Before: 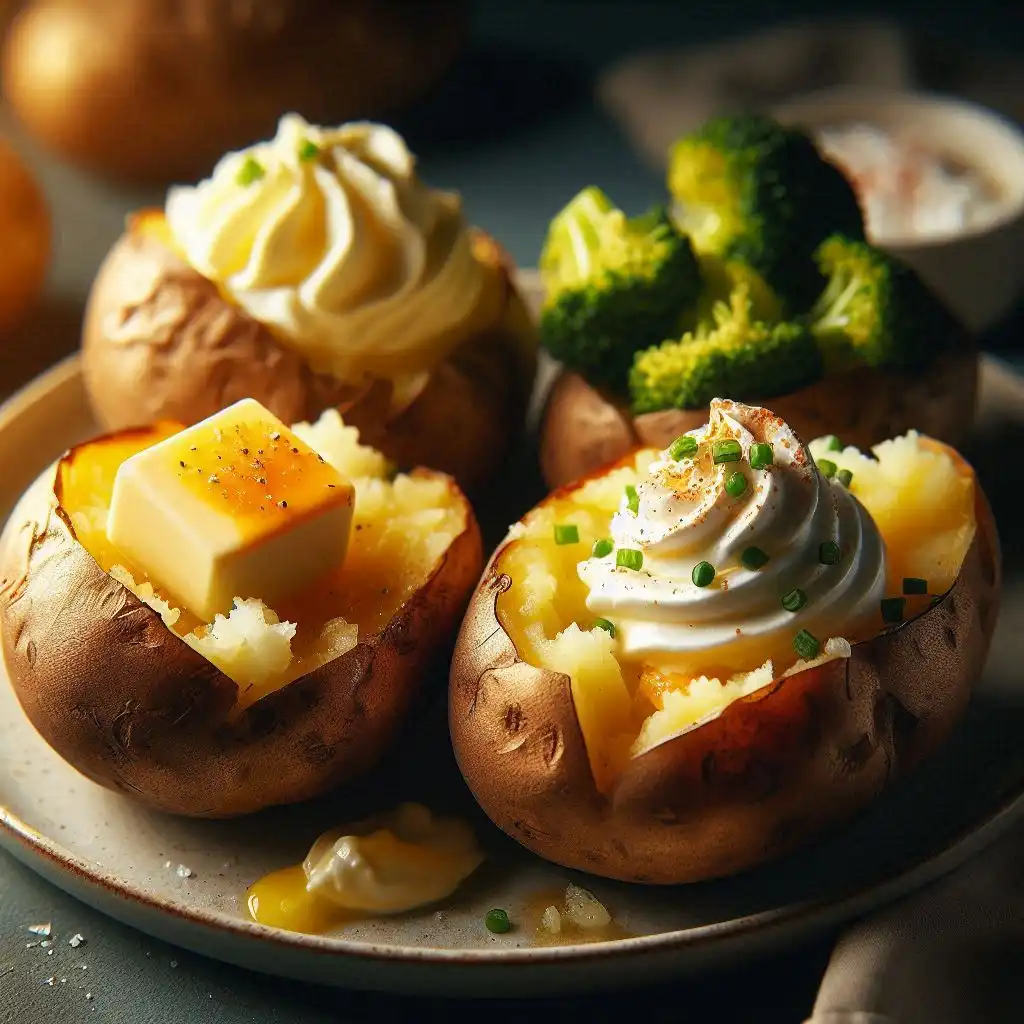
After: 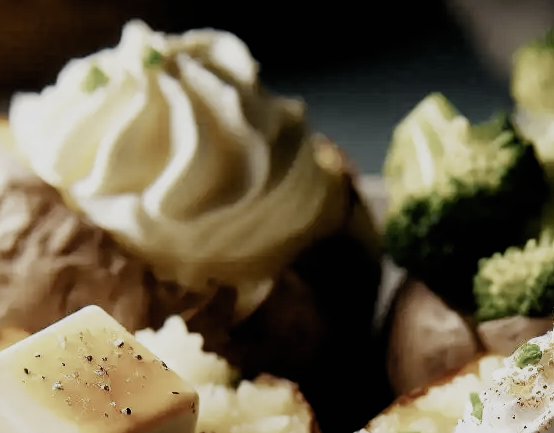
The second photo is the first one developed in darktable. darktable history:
filmic rgb: black relative exposure -5.02 EV, white relative exposure 3.99 EV, hardness 2.91, contrast 1.202, highlights saturation mix -31.15%, preserve chrominance no, color science v5 (2021)
crop: left 15.255%, top 9.17%, right 30.626%, bottom 48.485%
